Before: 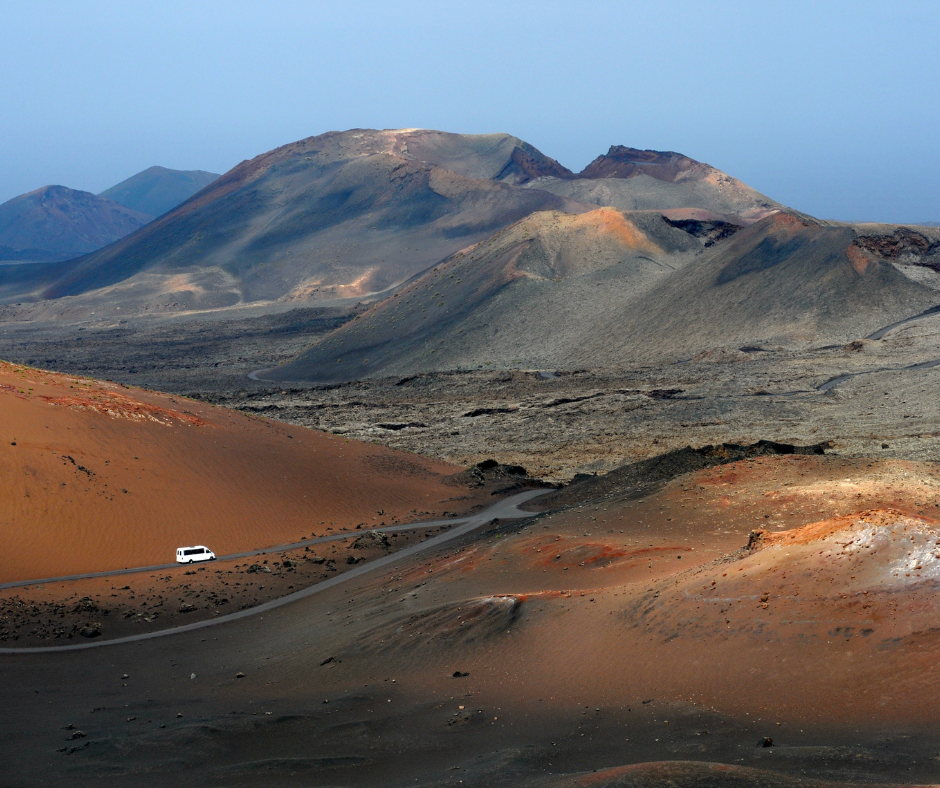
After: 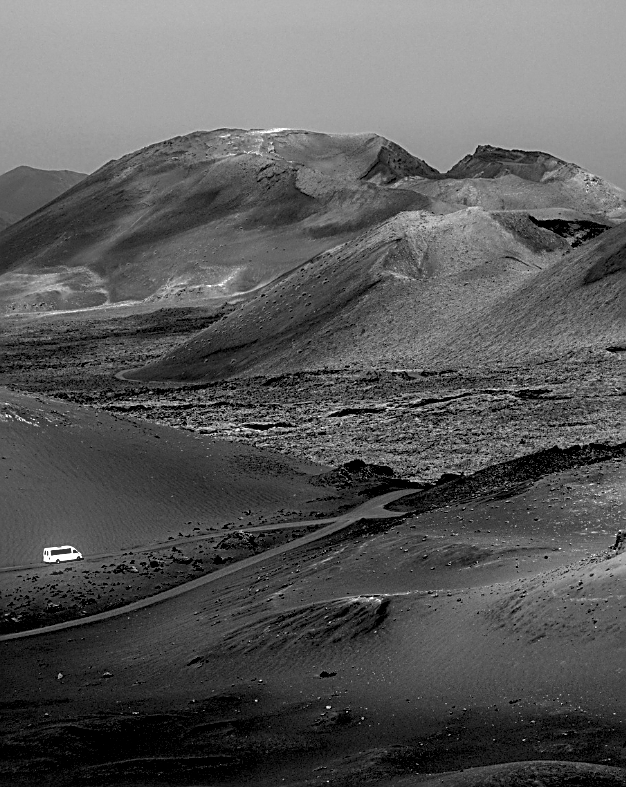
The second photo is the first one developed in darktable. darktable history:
color zones: curves: ch0 [(0, 0.5) (0.125, 0.4) (0.25, 0.5) (0.375, 0.4) (0.5, 0.4) (0.625, 0.35) (0.75, 0.35) (0.875, 0.5)]; ch1 [(0, 0.35) (0.125, 0.45) (0.25, 0.35) (0.375, 0.35) (0.5, 0.35) (0.625, 0.35) (0.75, 0.45) (0.875, 0.35)]; ch2 [(0, 0.6) (0.125, 0.5) (0.25, 0.5) (0.375, 0.6) (0.5, 0.6) (0.625, 0.5) (0.75, 0.5) (0.875, 0.5)]
local contrast: on, module defaults
monochrome: on, module defaults
bloom: size 3%, threshold 100%, strength 0%
crop and rotate: left 14.292%, right 19.041%
sharpen: amount 0.901
base curve: curves: ch0 [(0.017, 0) (0.425, 0.441) (0.844, 0.933) (1, 1)], preserve colors none
